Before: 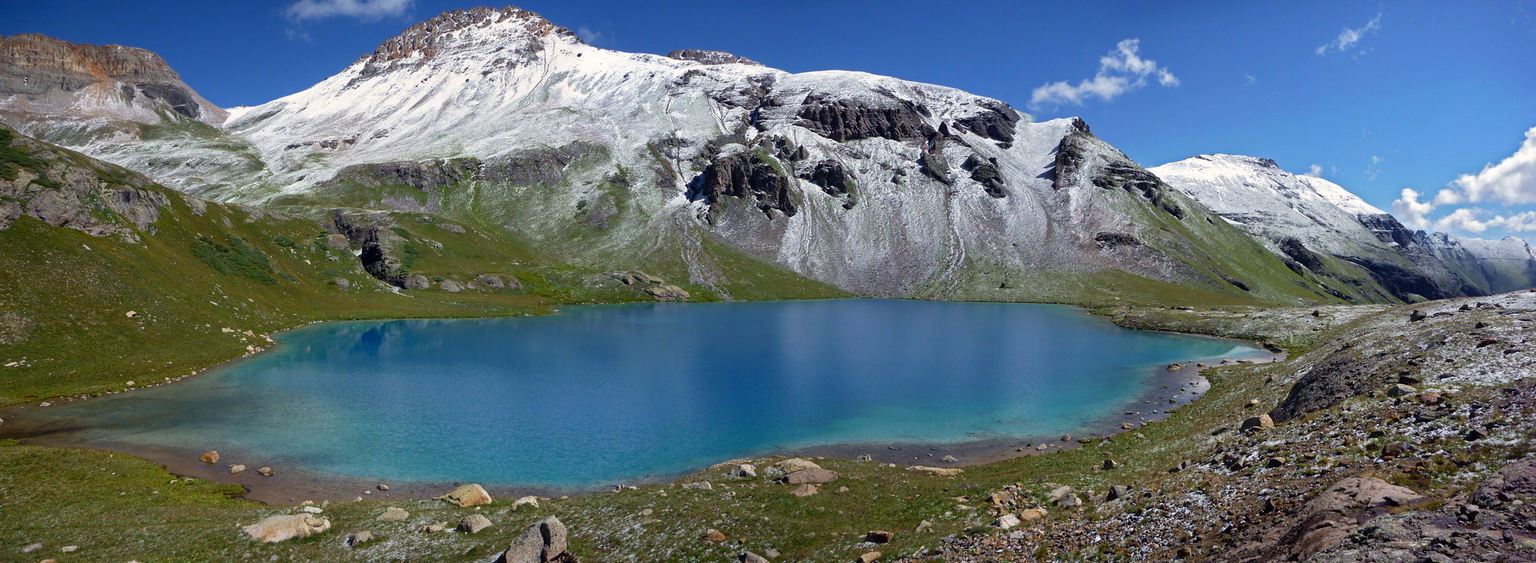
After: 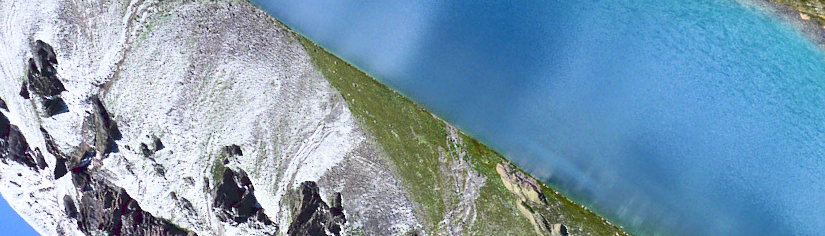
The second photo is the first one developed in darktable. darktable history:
crop and rotate: angle 147.41°, left 9.091%, top 15.6%, right 4.567%, bottom 17.059%
tone curve: curves: ch0 [(0, 0) (0.003, 0.144) (0.011, 0.149) (0.025, 0.159) (0.044, 0.183) (0.069, 0.207) (0.1, 0.236) (0.136, 0.269) (0.177, 0.303) (0.224, 0.339) (0.277, 0.38) (0.335, 0.428) (0.399, 0.478) (0.468, 0.539) (0.543, 0.604) (0.623, 0.679) (0.709, 0.755) (0.801, 0.836) (0.898, 0.918) (1, 1)], preserve colors none
contrast brightness saturation: contrast 0.203, brightness -0.113, saturation 0.095
base curve: curves: ch0 [(0, 0) (0.005, 0.002) (0.15, 0.3) (0.4, 0.7) (0.75, 0.95) (1, 1)]
